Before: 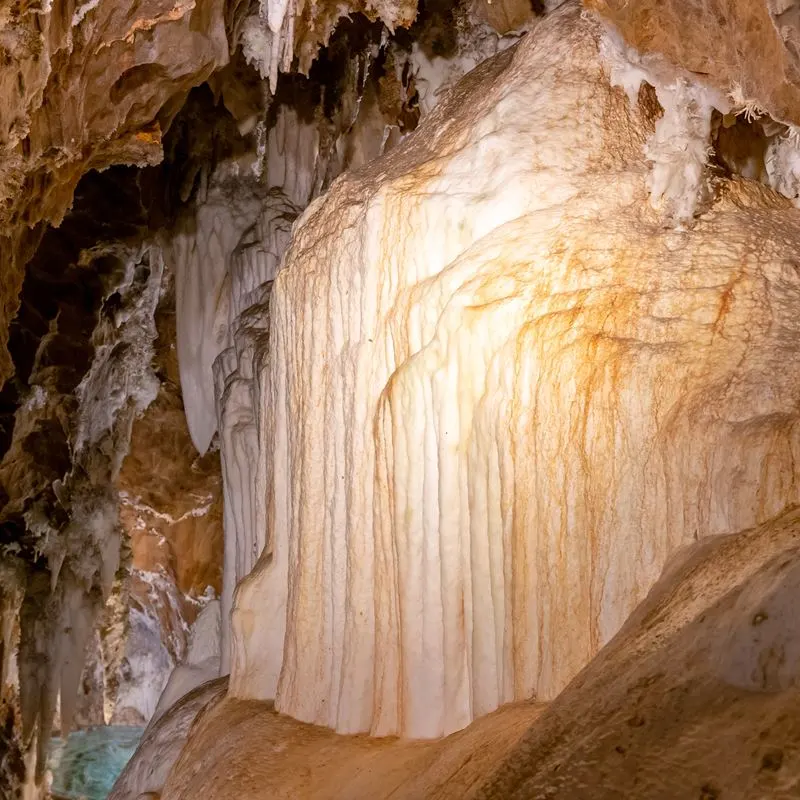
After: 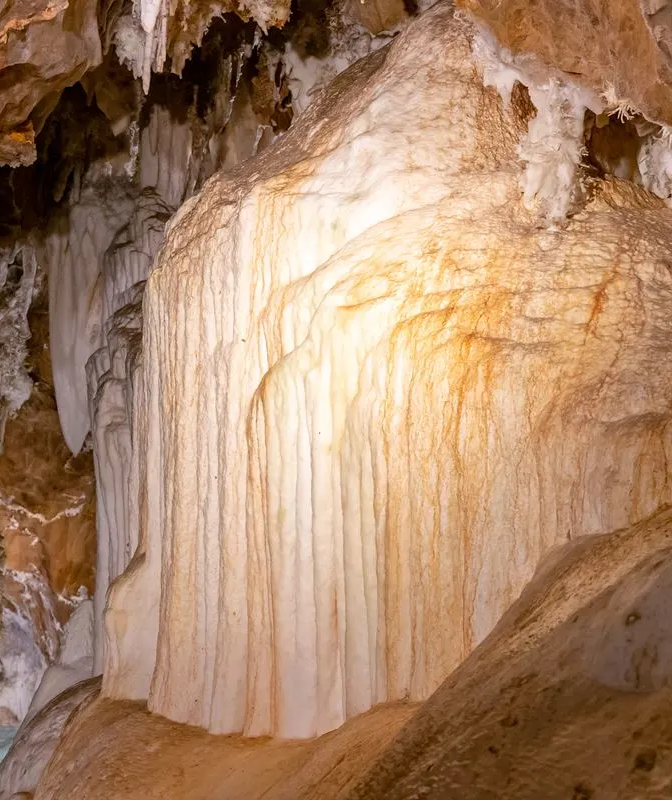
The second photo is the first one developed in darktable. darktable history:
crop: left 15.892%
